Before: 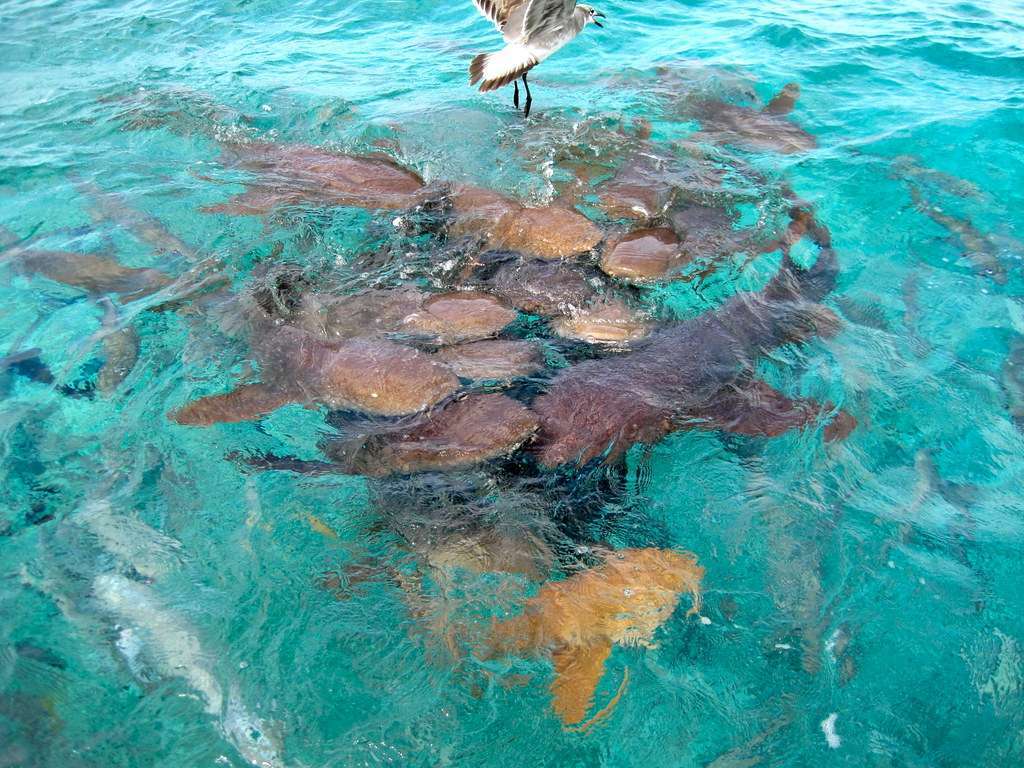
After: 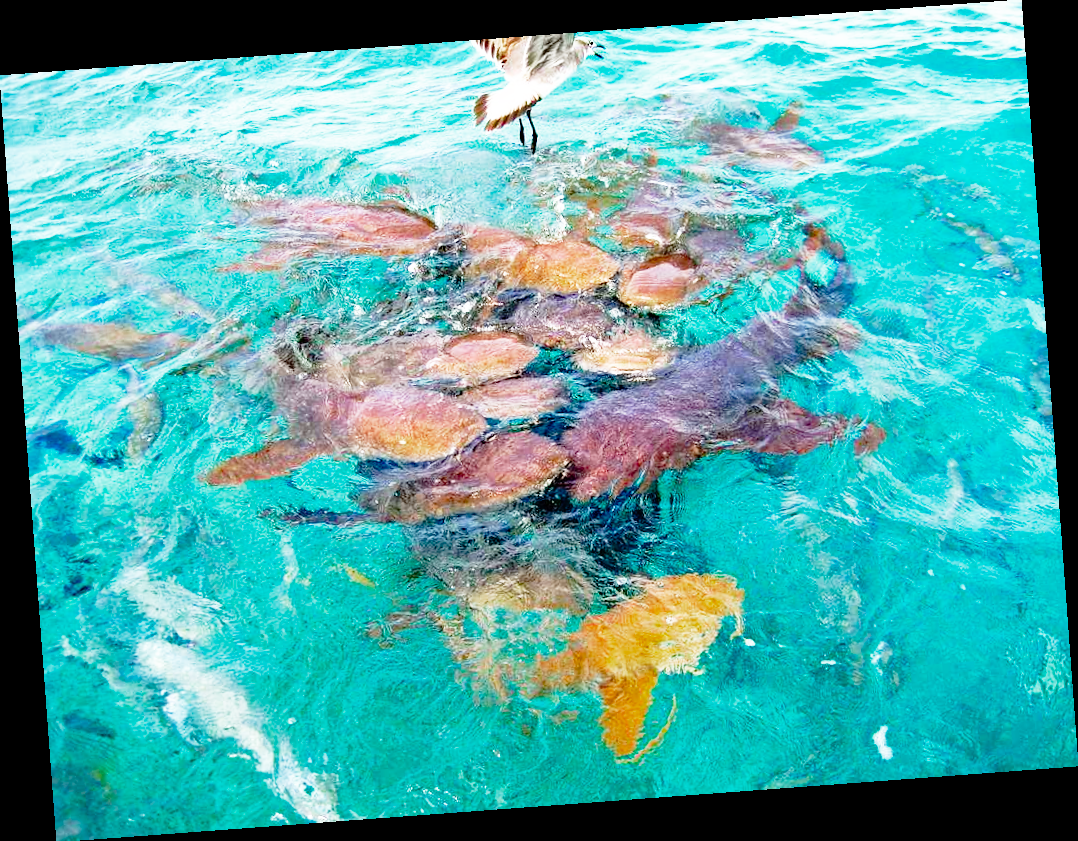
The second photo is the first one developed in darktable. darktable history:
haze removal: compatibility mode true, adaptive false
color zones: curves: ch0 [(0, 0.425) (0.143, 0.422) (0.286, 0.42) (0.429, 0.419) (0.571, 0.419) (0.714, 0.42) (0.857, 0.422) (1, 0.425)]; ch1 [(0, 0.666) (0.143, 0.669) (0.286, 0.671) (0.429, 0.67) (0.571, 0.67) (0.714, 0.67) (0.857, 0.67) (1, 0.666)]
rotate and perspective: rotation -4.25°, automatic cropping off
white balance: emerald 1
base curve: curves: ch0 [(0, 0) (0.012, 0.01) (0.073, 0.168) (0.31, 0.711) (0.645, 0.957) (1, 1)], preserve colors none
